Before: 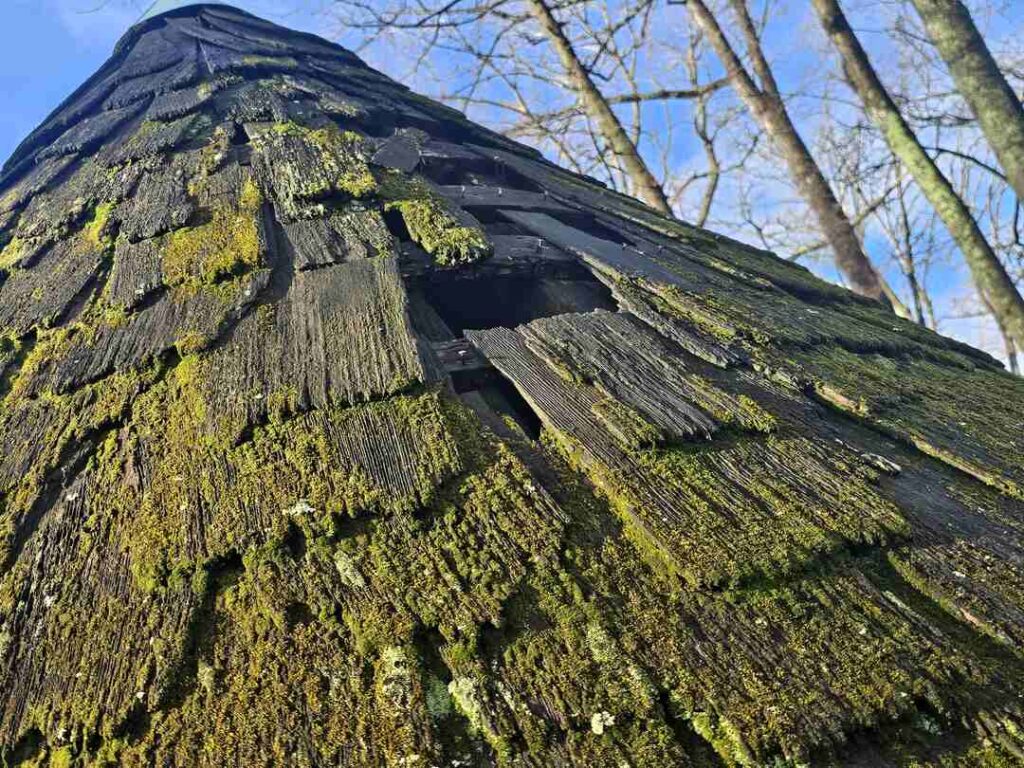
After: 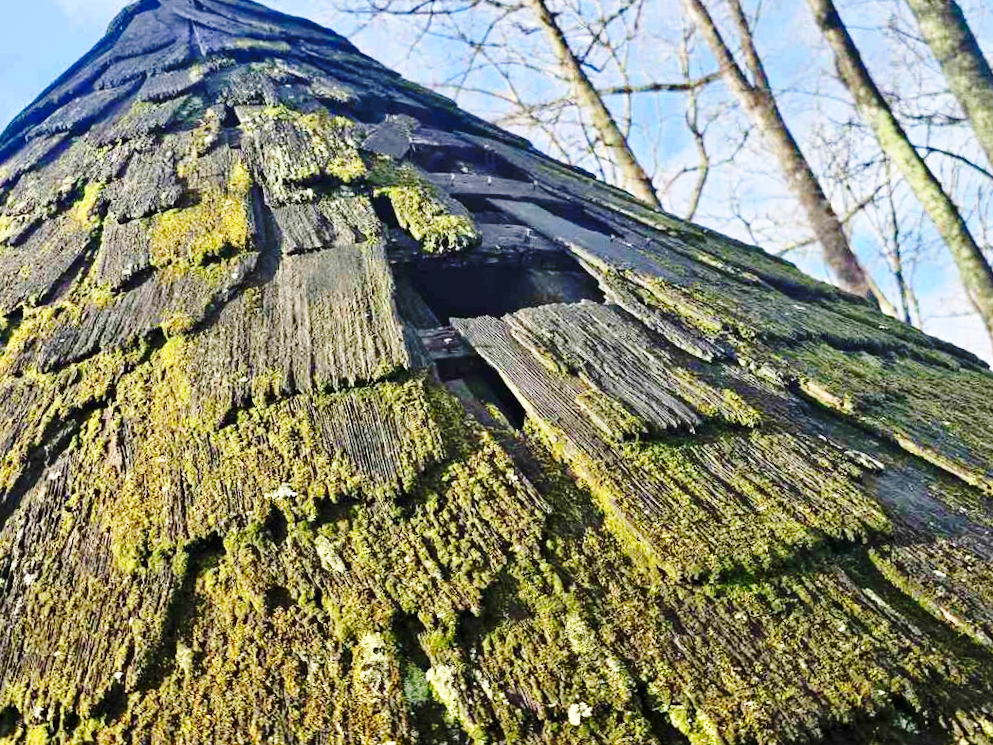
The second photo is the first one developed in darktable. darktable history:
base curve: curves: ch0 [(0, 0) (0.032, 0.037) (0.105, 0.228) (0.435, 0.76) (0.856, 0.983) (1, 1)], exposure shift 0.01, preserve colors none
shadows and highlights: shadows 32.17, highlights -31.86, soften with gaussian
crop and rotate: angle -1.33°
